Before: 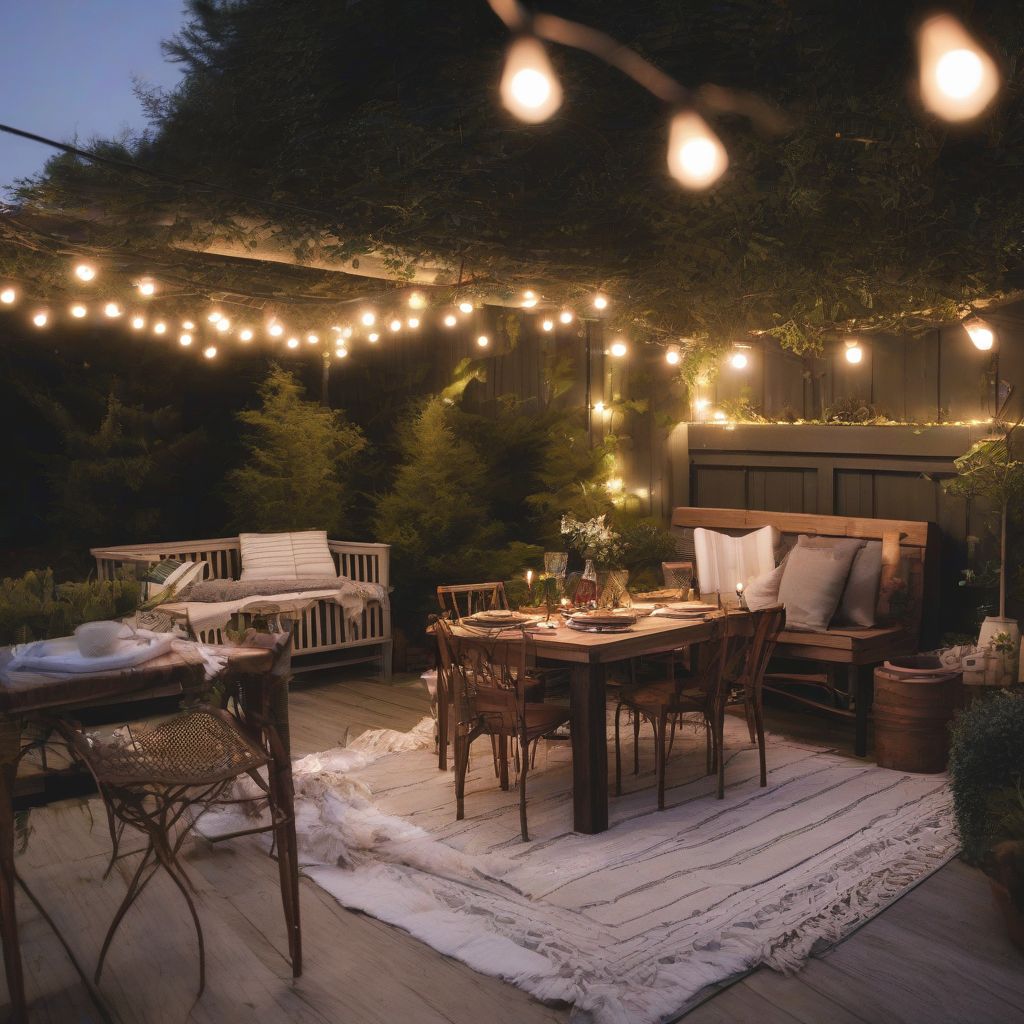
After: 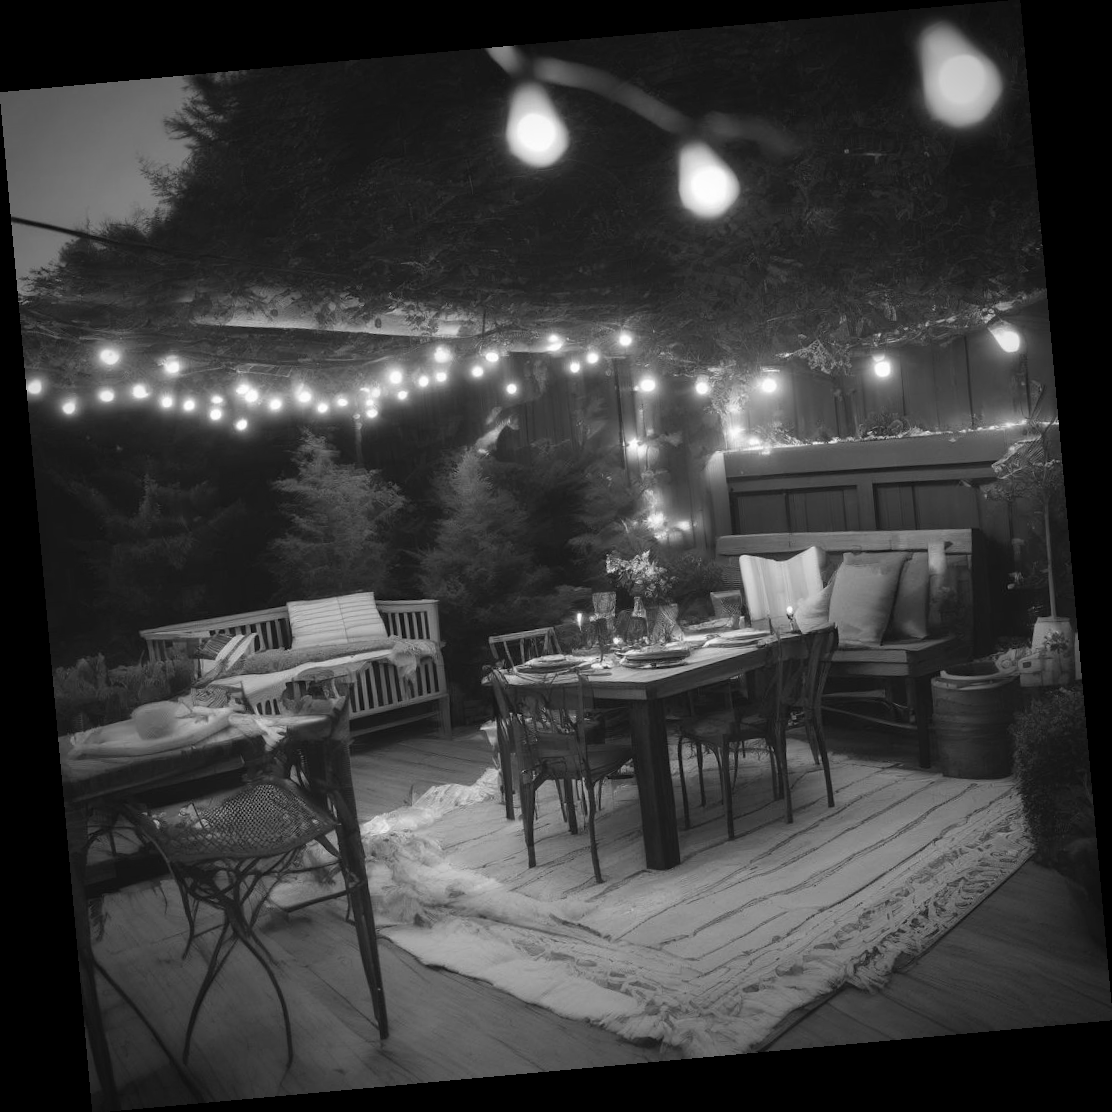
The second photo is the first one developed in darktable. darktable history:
vignetting: fall-off start 71.74%
rotate and perspective: rotation -5.2°, automatic cropping off
monochrome: on, module defaults
